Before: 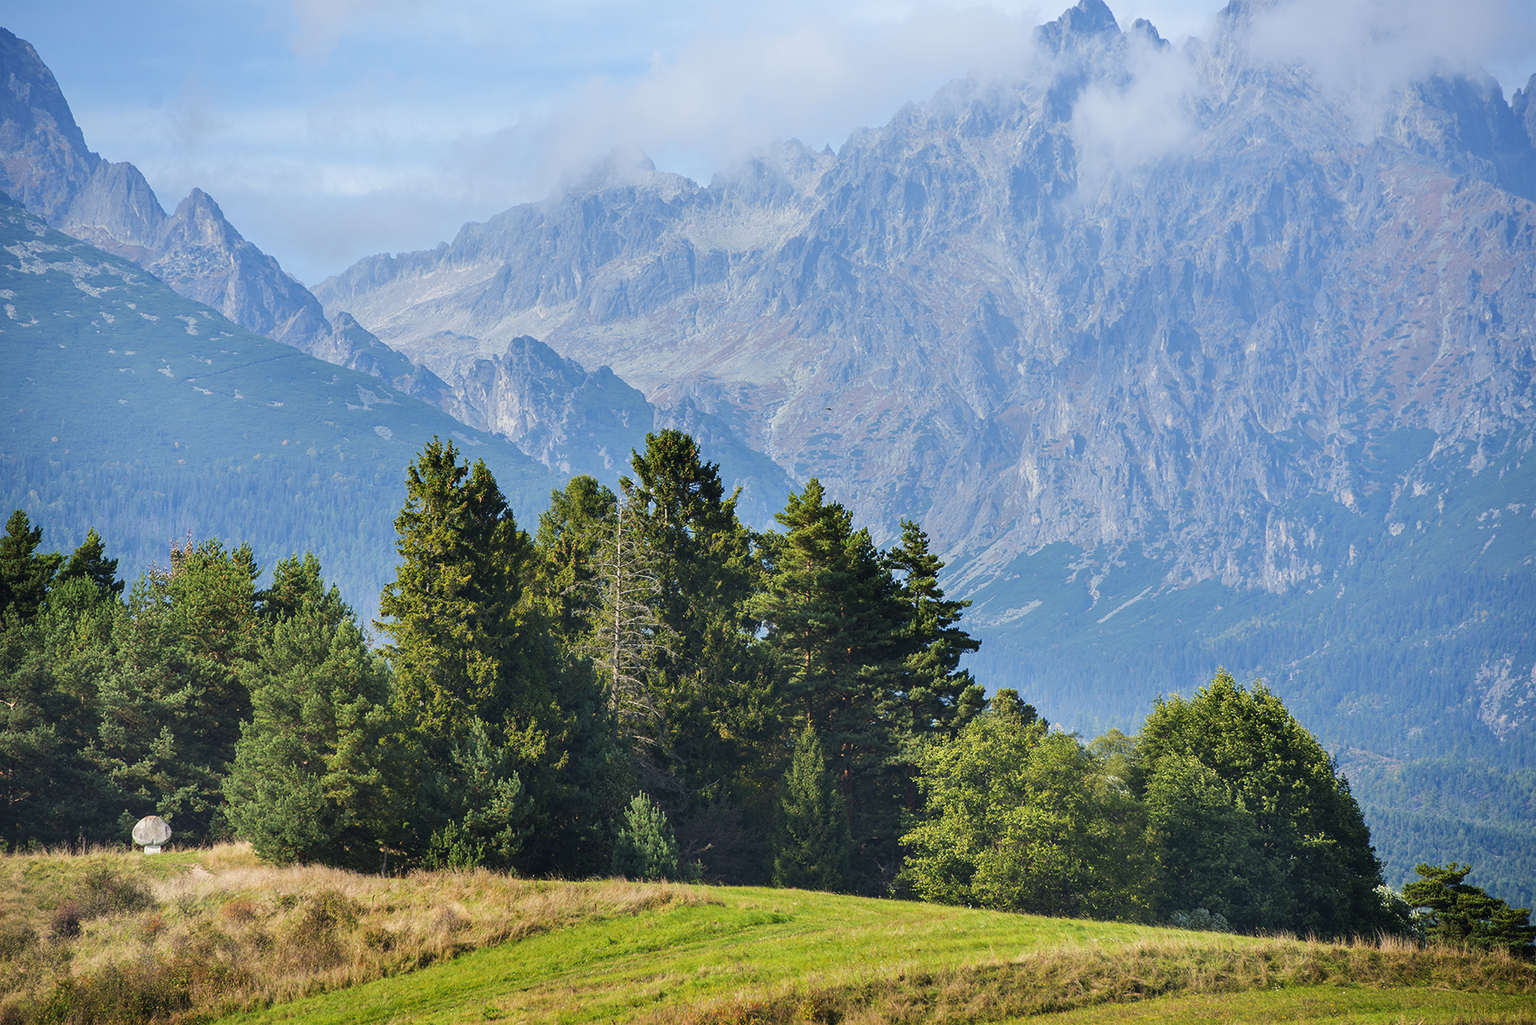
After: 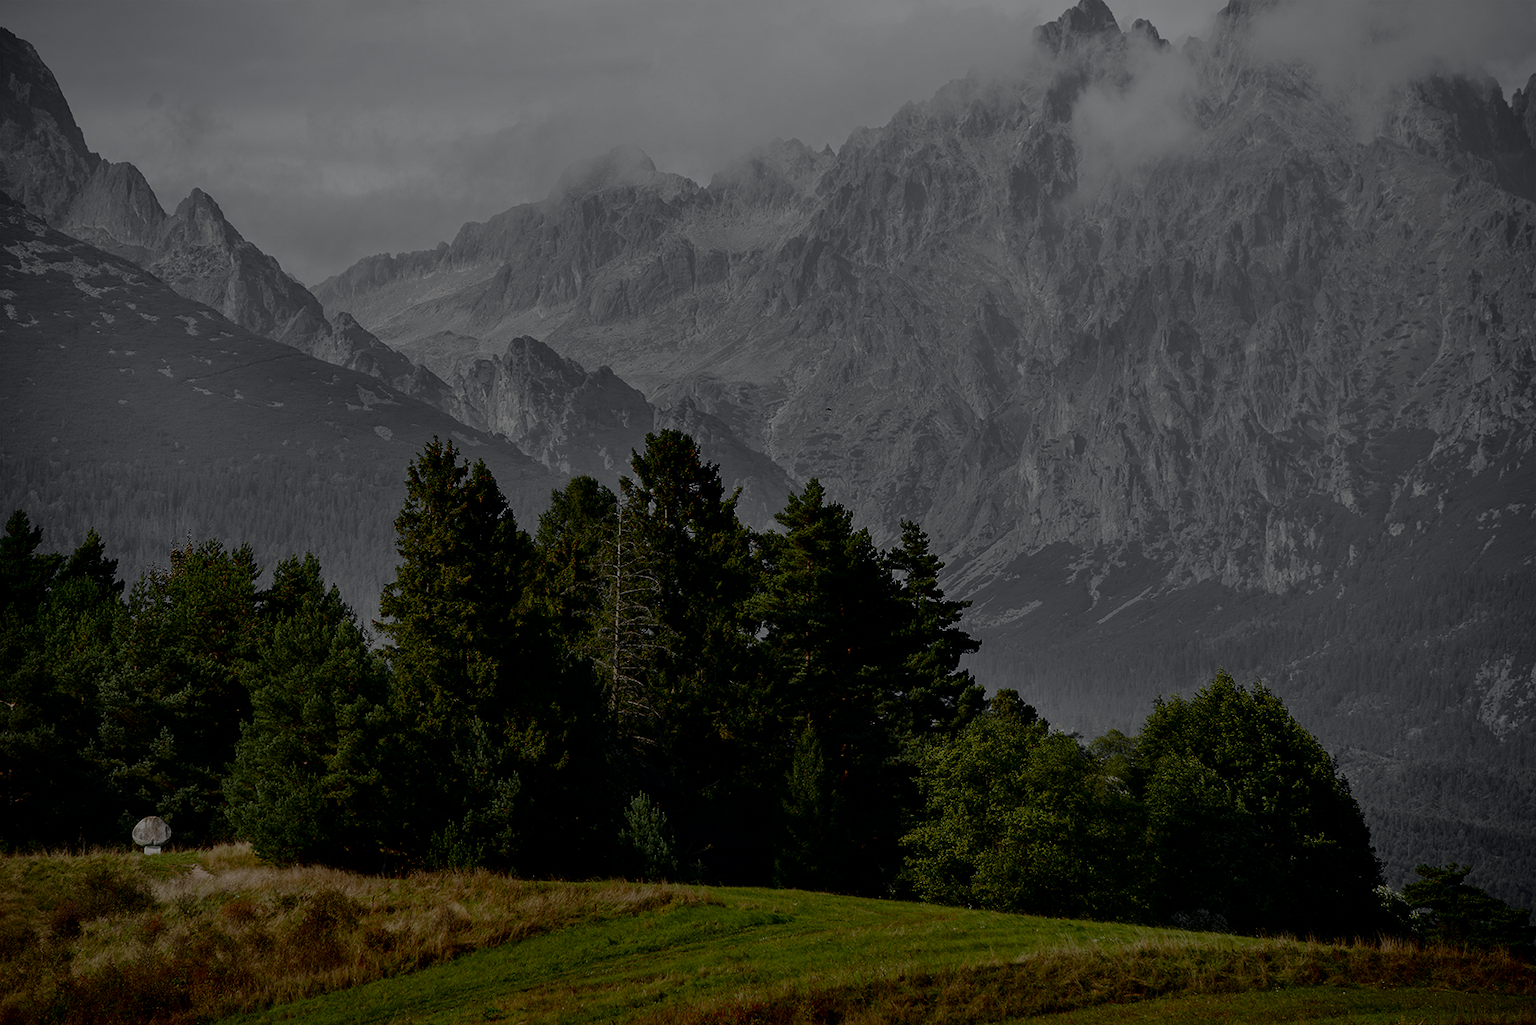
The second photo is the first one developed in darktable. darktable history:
color zones: curves: ch0 [(0, 0.613) (0.01, 0.613) (0.245, 0.448) (0.498, 0.529) (0.642, 0.665) (0.879, 0.777) (0.99, 0.613)]; ch1 [(0, 0.035) (0.121, 0.189) (0.259, 0.197) (0.415, 0.061) (0.589, 0.022) (0.732, 0.022) (0.857, 0.026) (0.991, 0.053)]
exposure: black level correction 0.007, compensate highlight preservation false
contrast brightness saturation: brightness -0.992, saturation 0.989
filmic rgb: black relative exposure -7.41 EV, white relative exposure 4.82 EV, hardness 3.4
